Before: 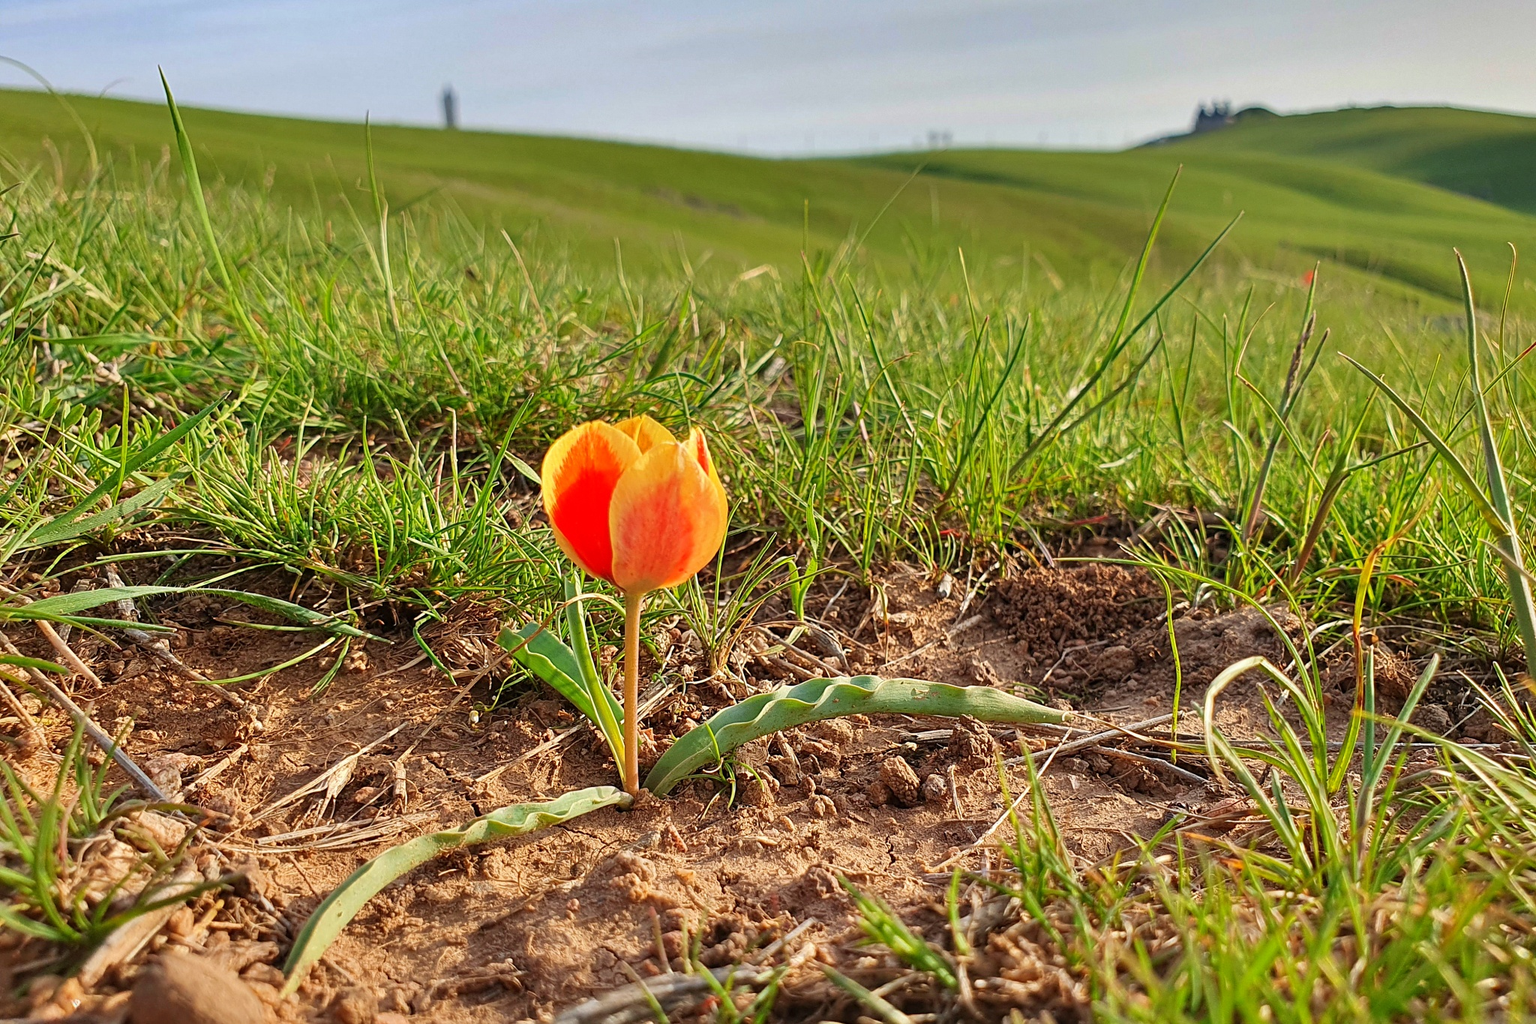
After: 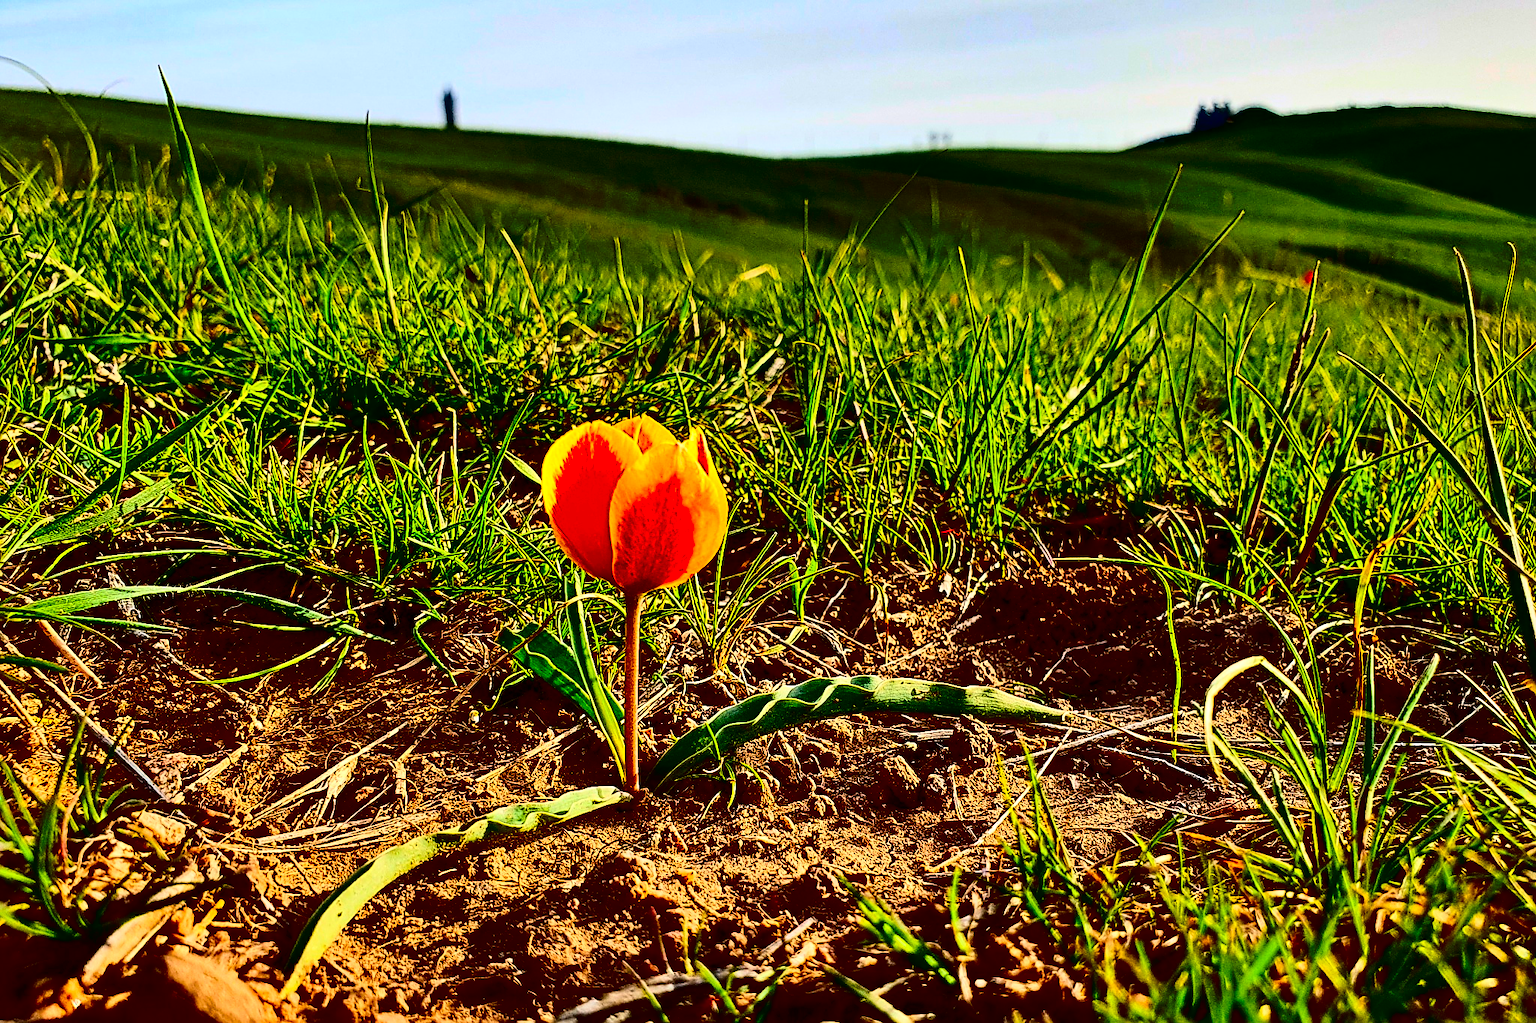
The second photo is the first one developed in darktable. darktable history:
contrast brightness saturation: contrast 0.784, brightness -0.997, saturation 0.98
sharpen: on, module defaults
tone equalizer: mask exposure compensation -0.507 EV
